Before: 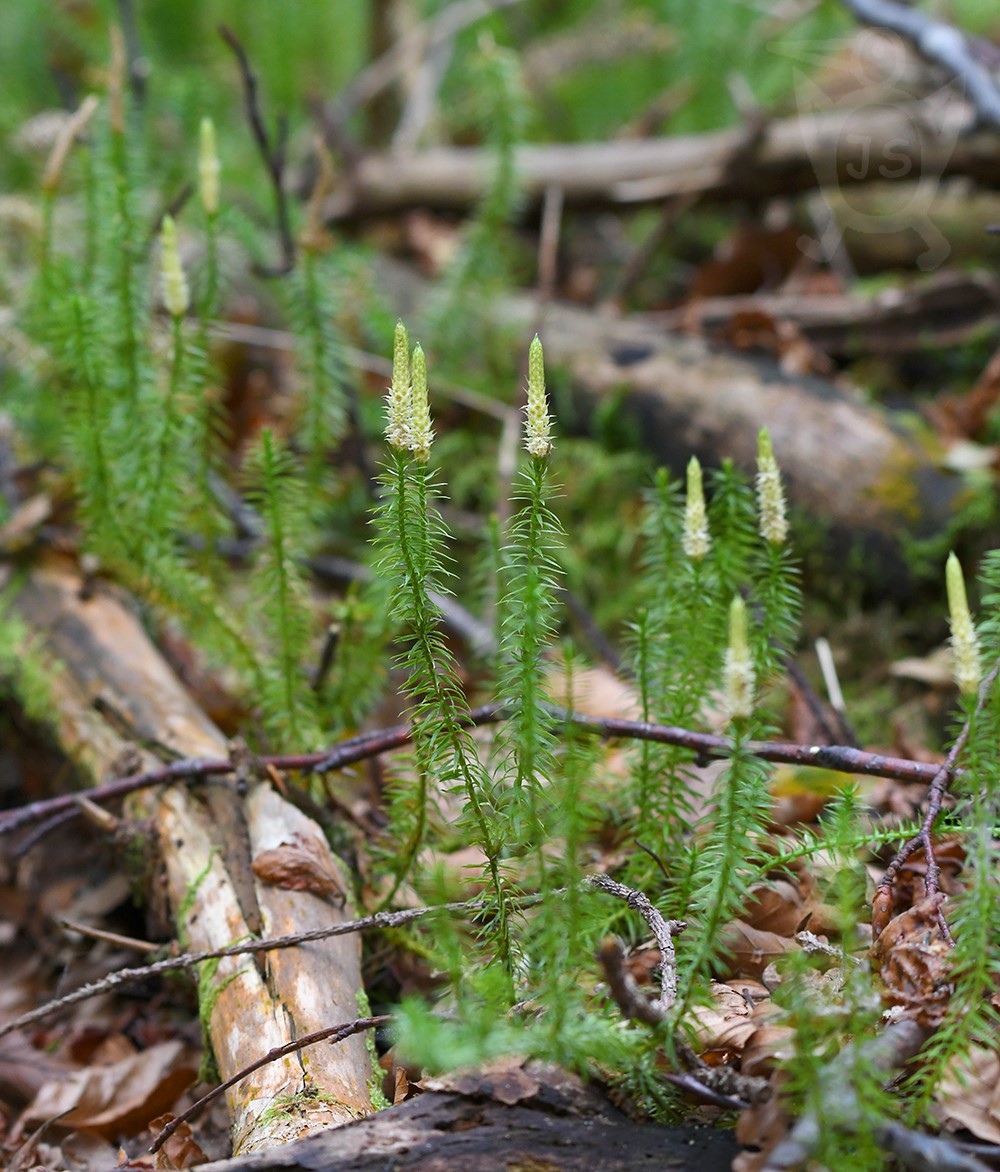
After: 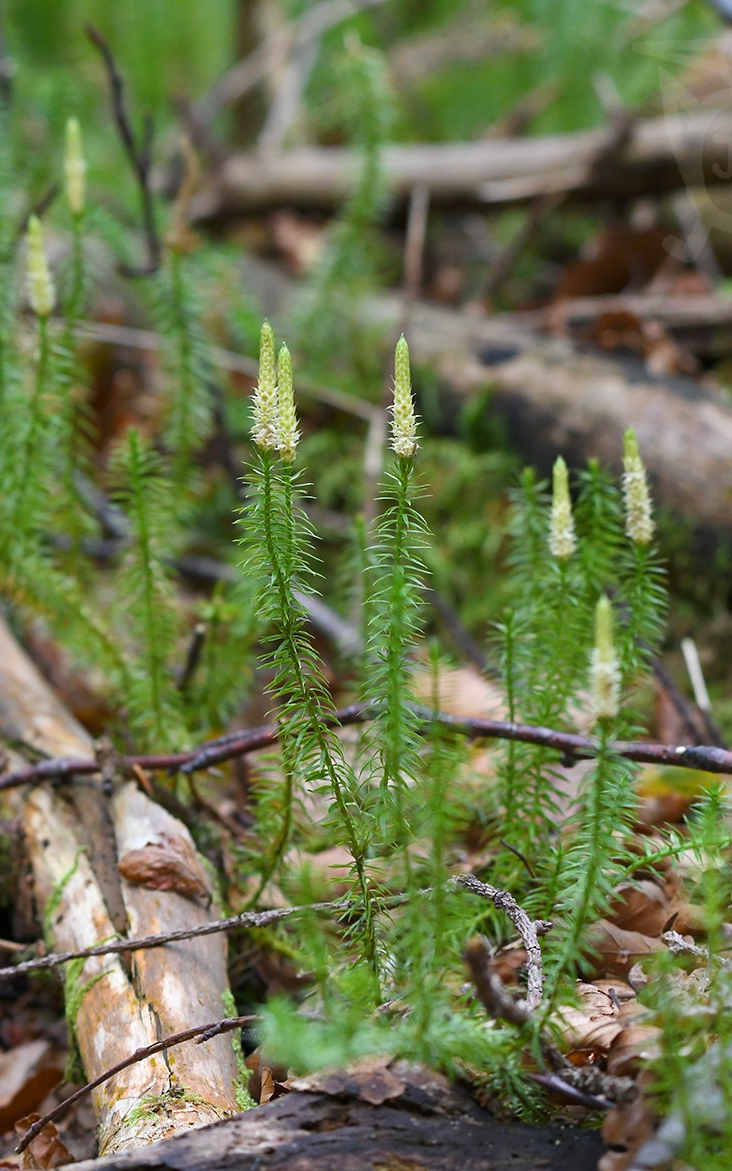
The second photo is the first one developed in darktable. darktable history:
crop: left 13.443%, right 13.31%
tone equalizer: on, module defaults
